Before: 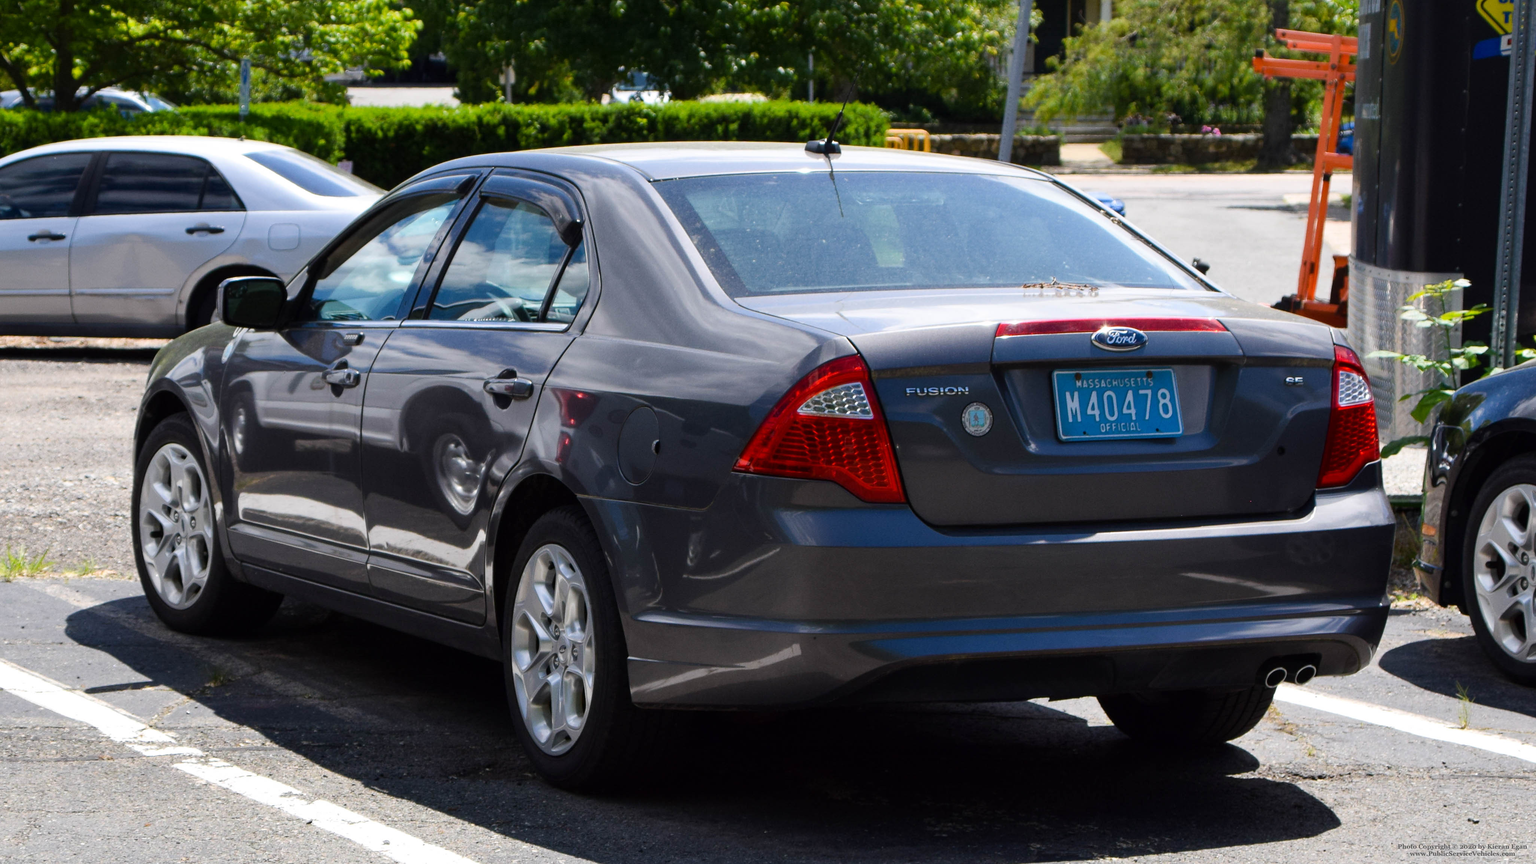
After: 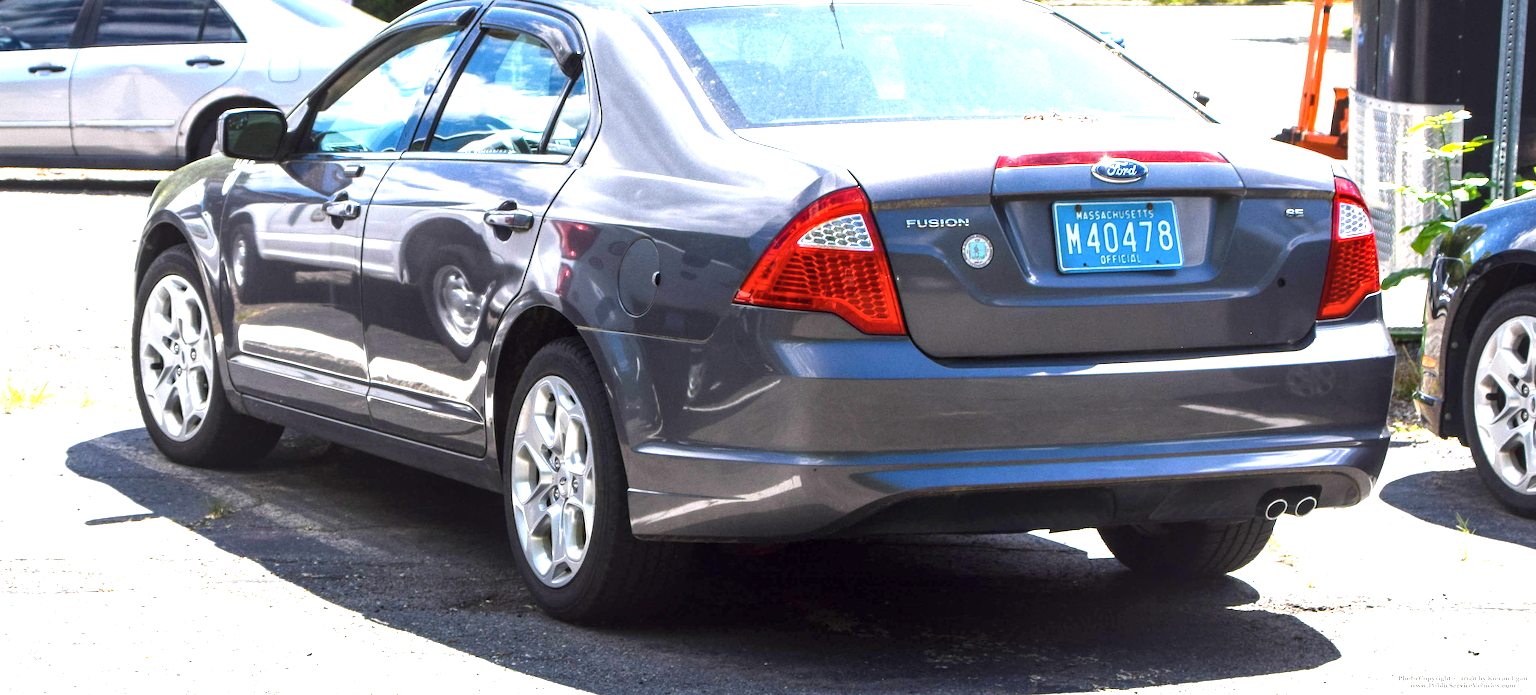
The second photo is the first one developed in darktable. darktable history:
crop and rotate: top 19.499%
exposure: black level correction 0, exposure 1.738 EV, compensate exposure bias true, compensate highlight preservation false
local contrast: on, module defaults
